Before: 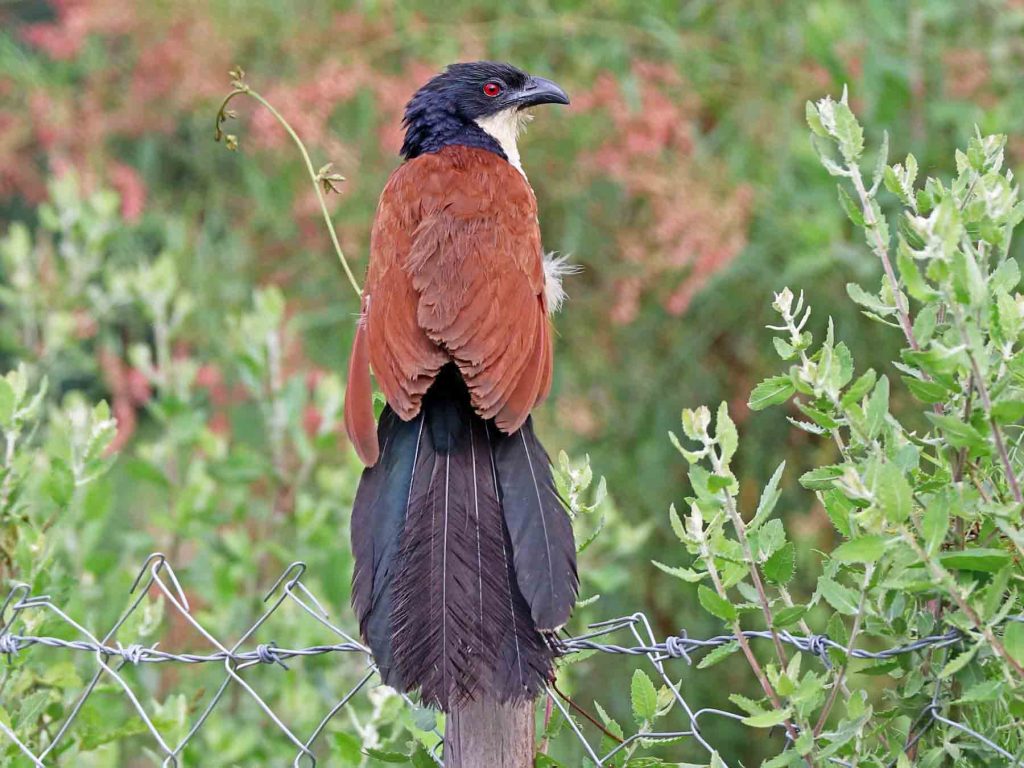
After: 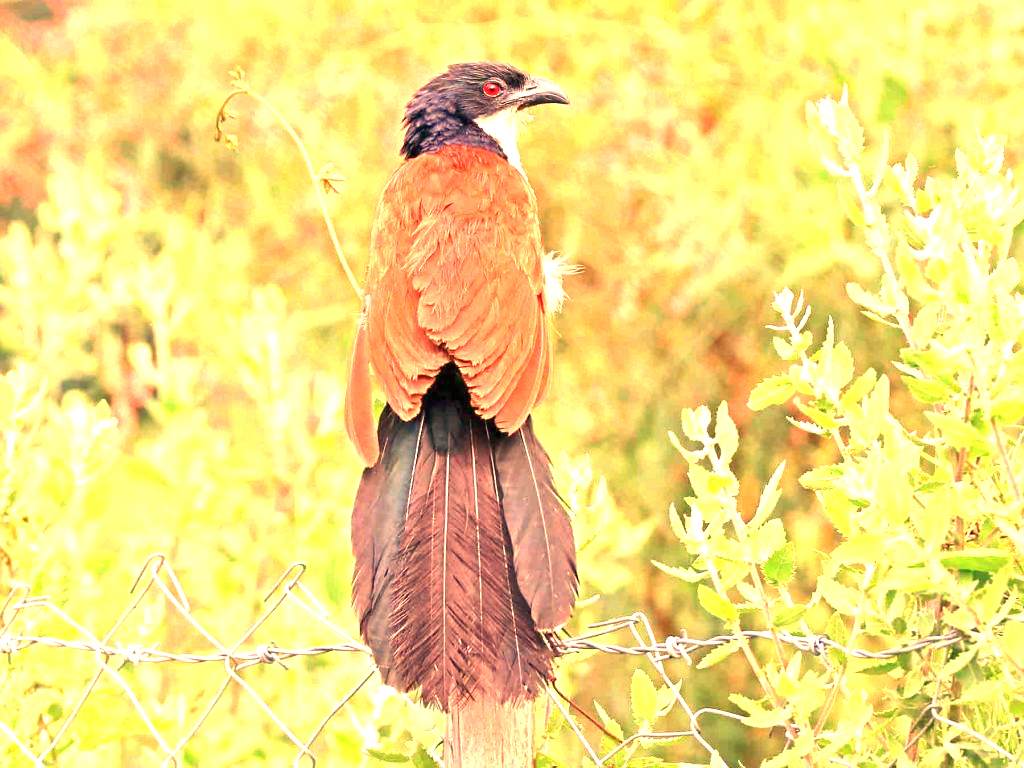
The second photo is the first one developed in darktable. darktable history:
white balance: red 1.467, blue 0.684
exposure: black level correction 0, exposure 1.741 EV, compensate exposure bias true, compensate highlight preservation false
